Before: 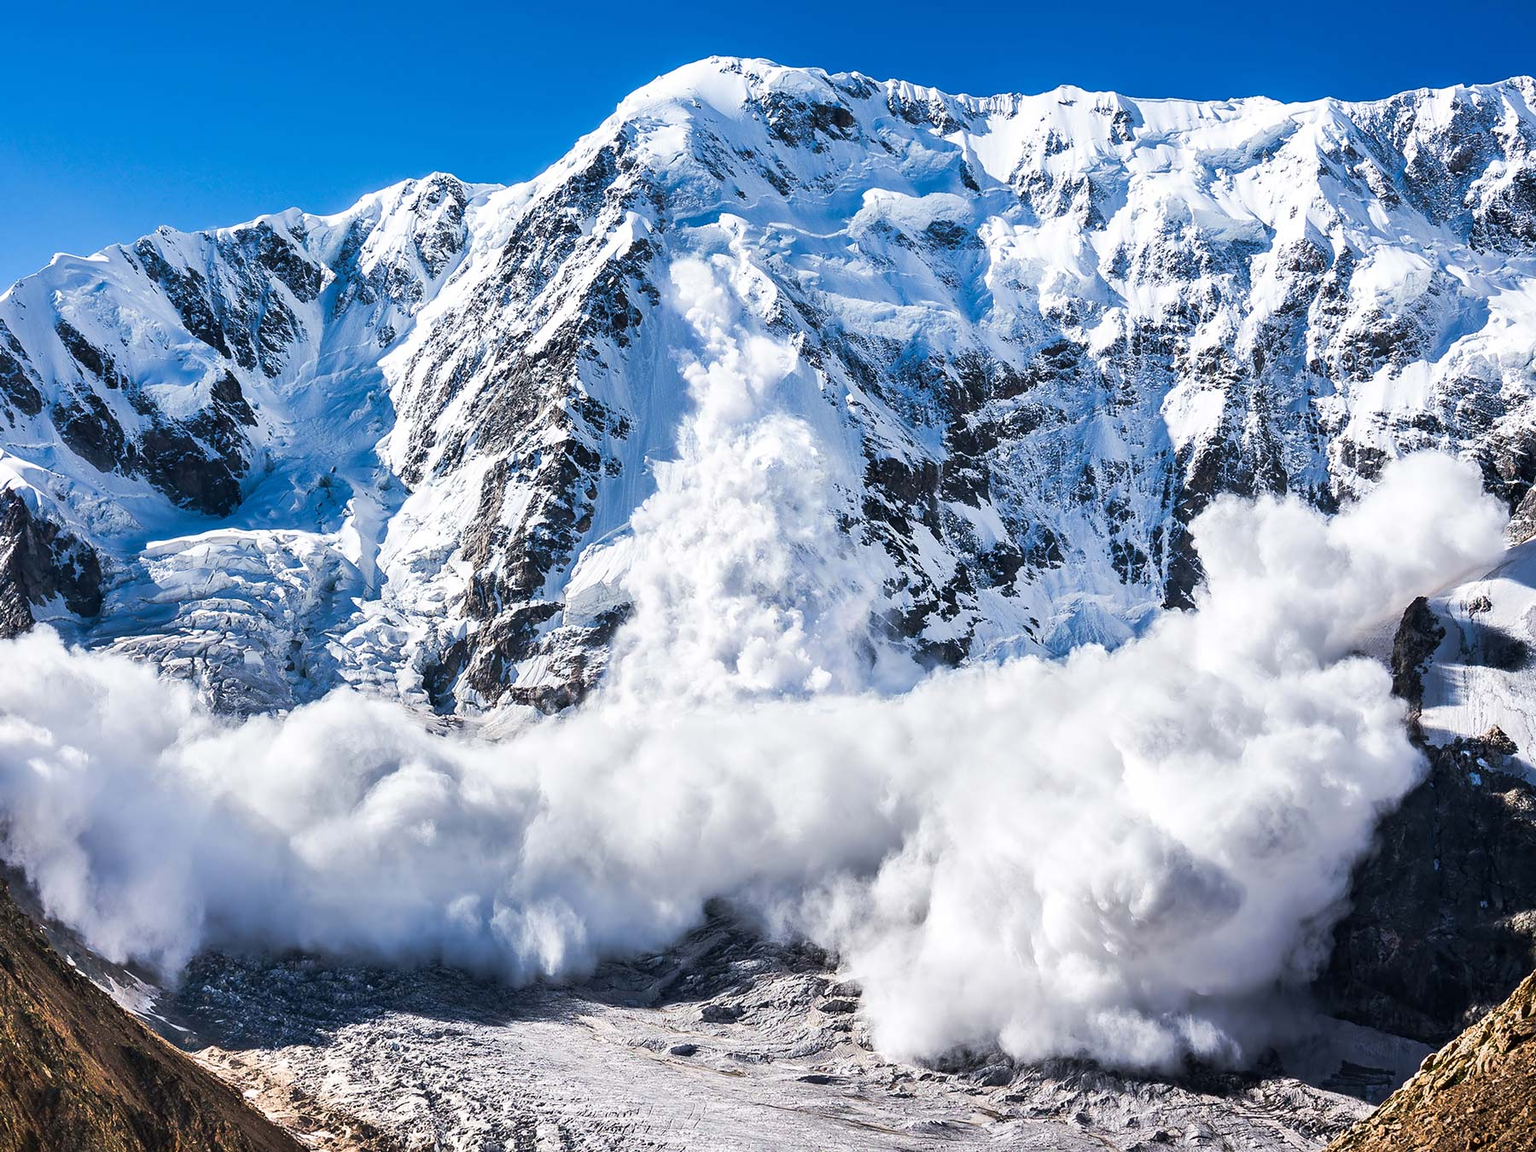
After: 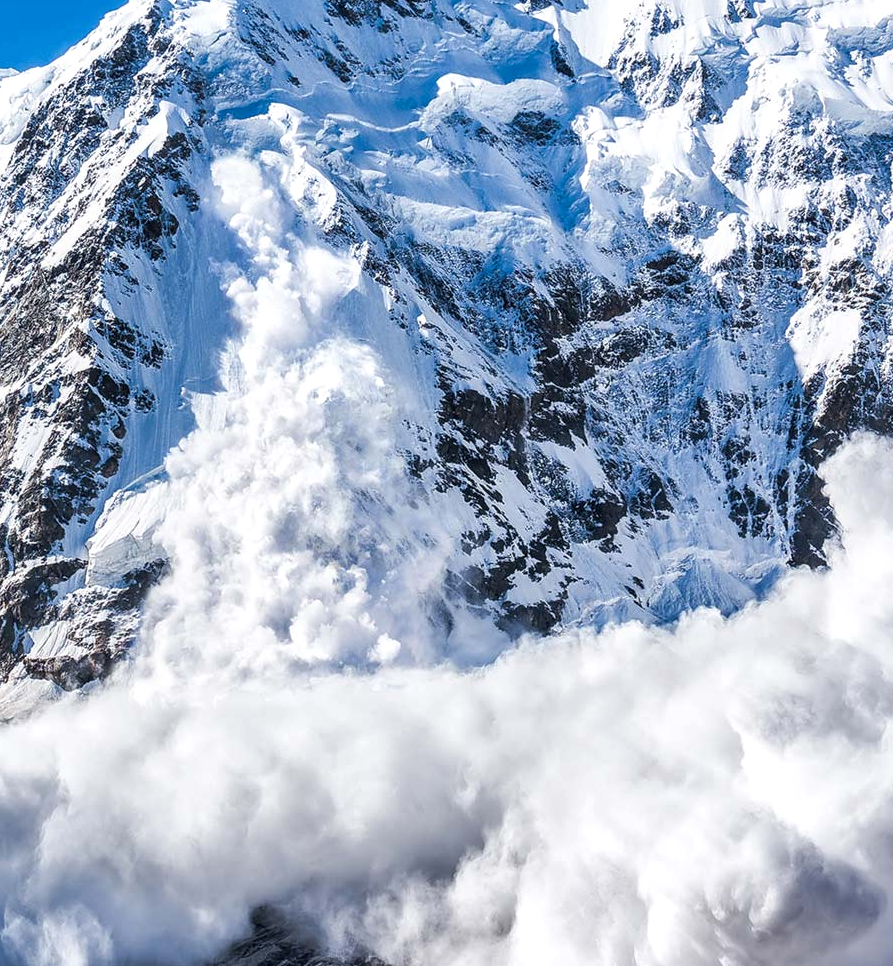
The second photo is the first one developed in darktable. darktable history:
crop: left 31.937%, top 10.954%, right 18.432%, bottom 17.482%
local contrast: on, module defaults
levels: mode automatic, white 99.88%
